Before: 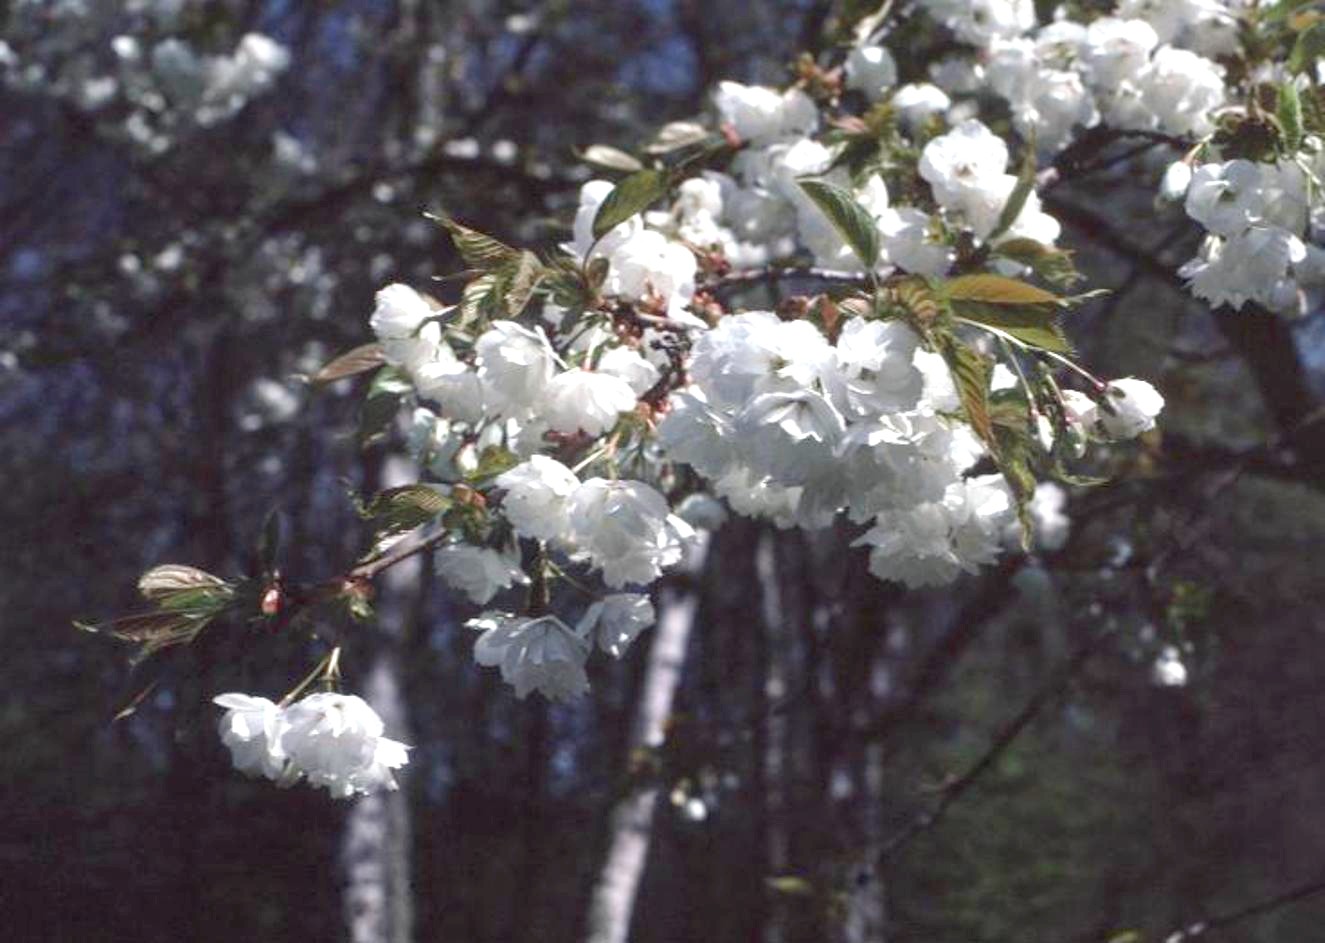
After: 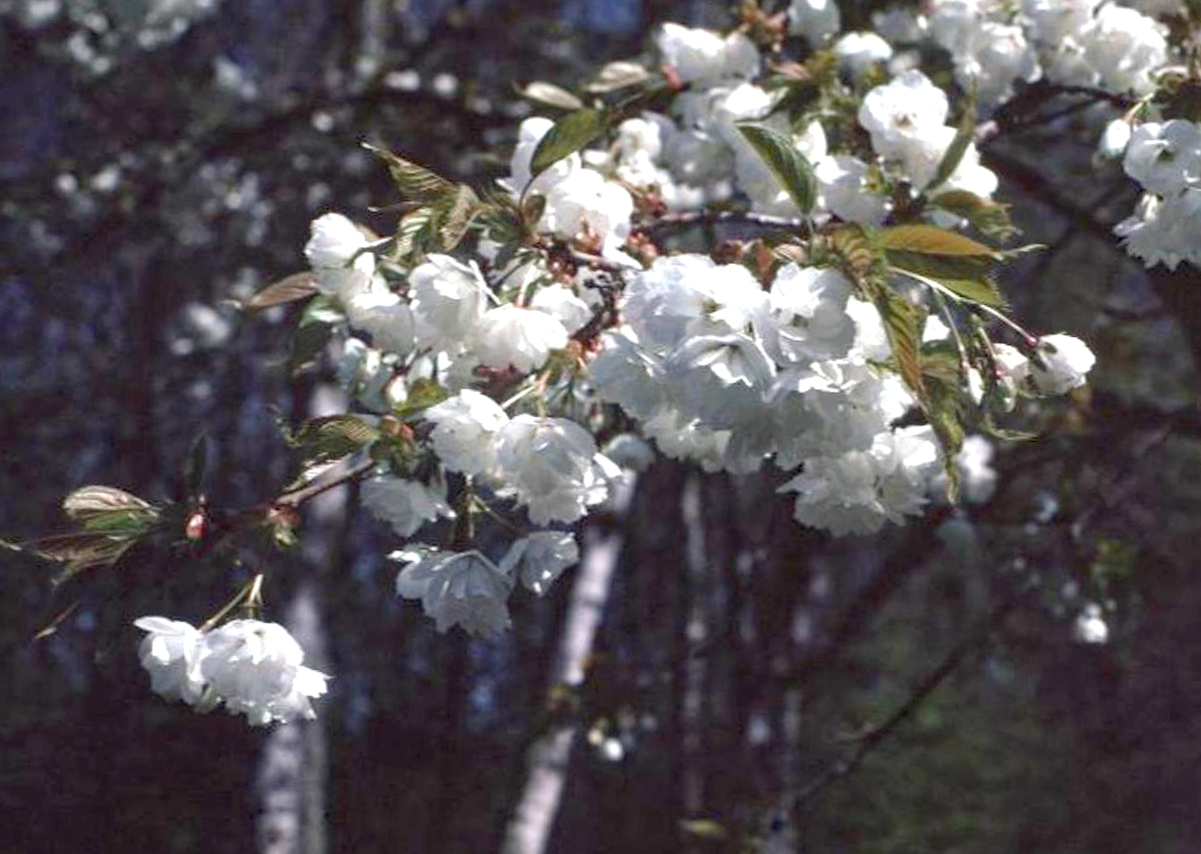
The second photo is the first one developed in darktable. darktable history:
crop and rotate: angle -2.07°, left 3.161%, top 4.361%, right 1.645%, bottom 0.48%
haze removal: compatibility mode true, adaptive false
